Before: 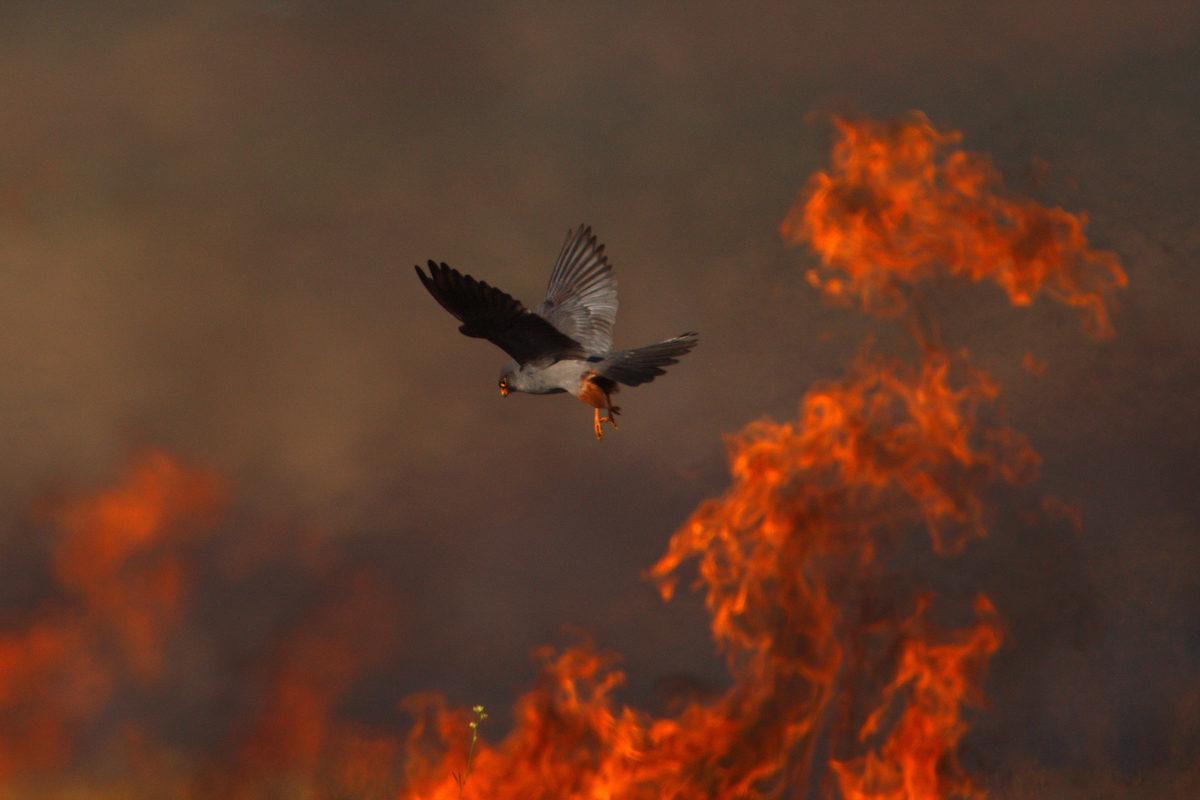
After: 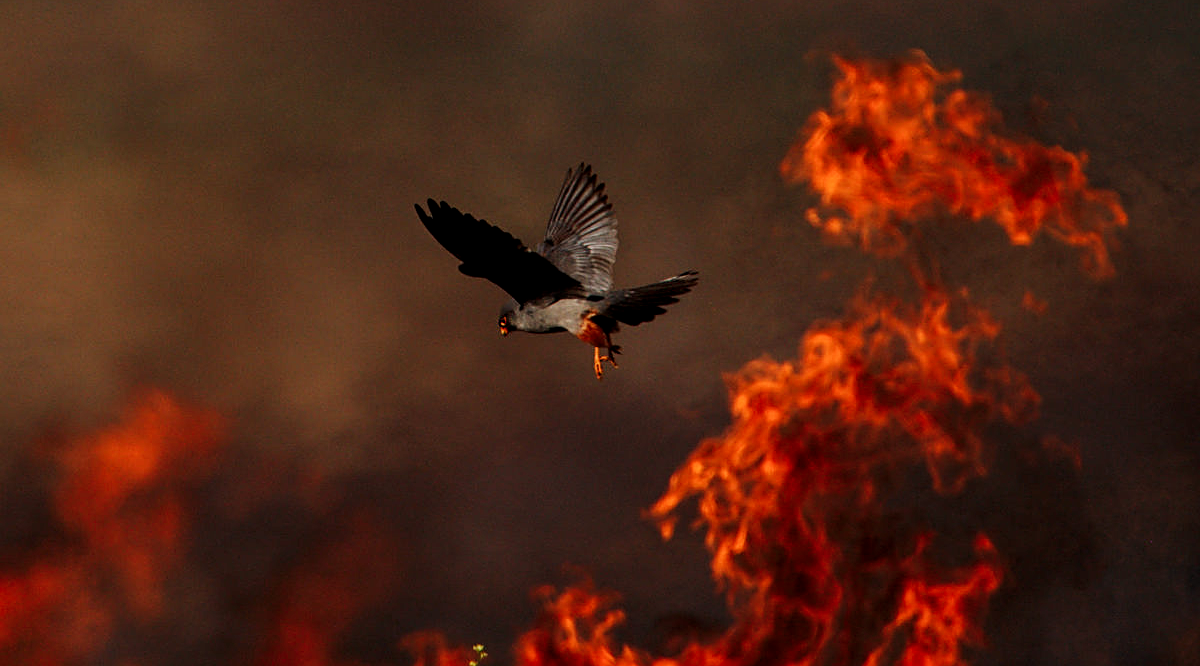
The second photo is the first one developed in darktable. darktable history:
crop: top 7.625%, bottom 8.027%
sharpen: on, module defaults
white balance: emerald 1
sigmoid: contrast 1.69, skew -0.23, preserve hue 0%, red attenuation 0.1, red rotation 0.035, green attenuation 0.1, green rotation -0.017, blue attenuation 0.15, blue rotation -0.052, base primaries Rec2020
local contrast: on, module defaults
